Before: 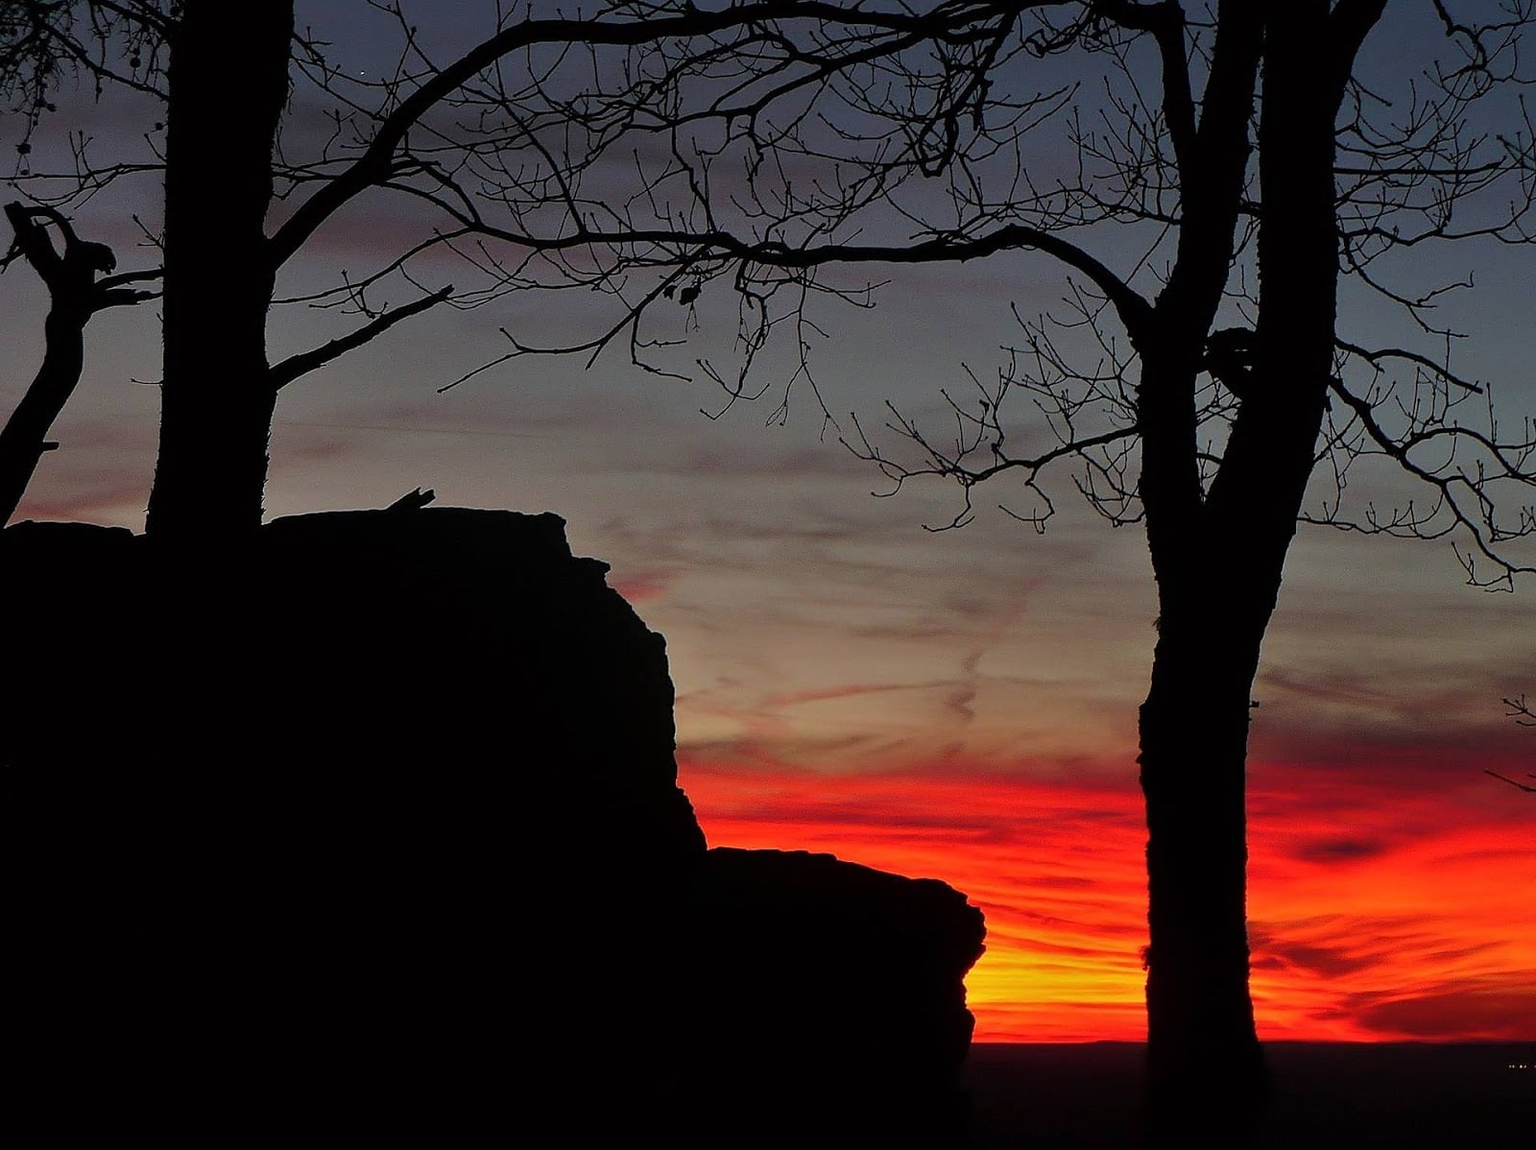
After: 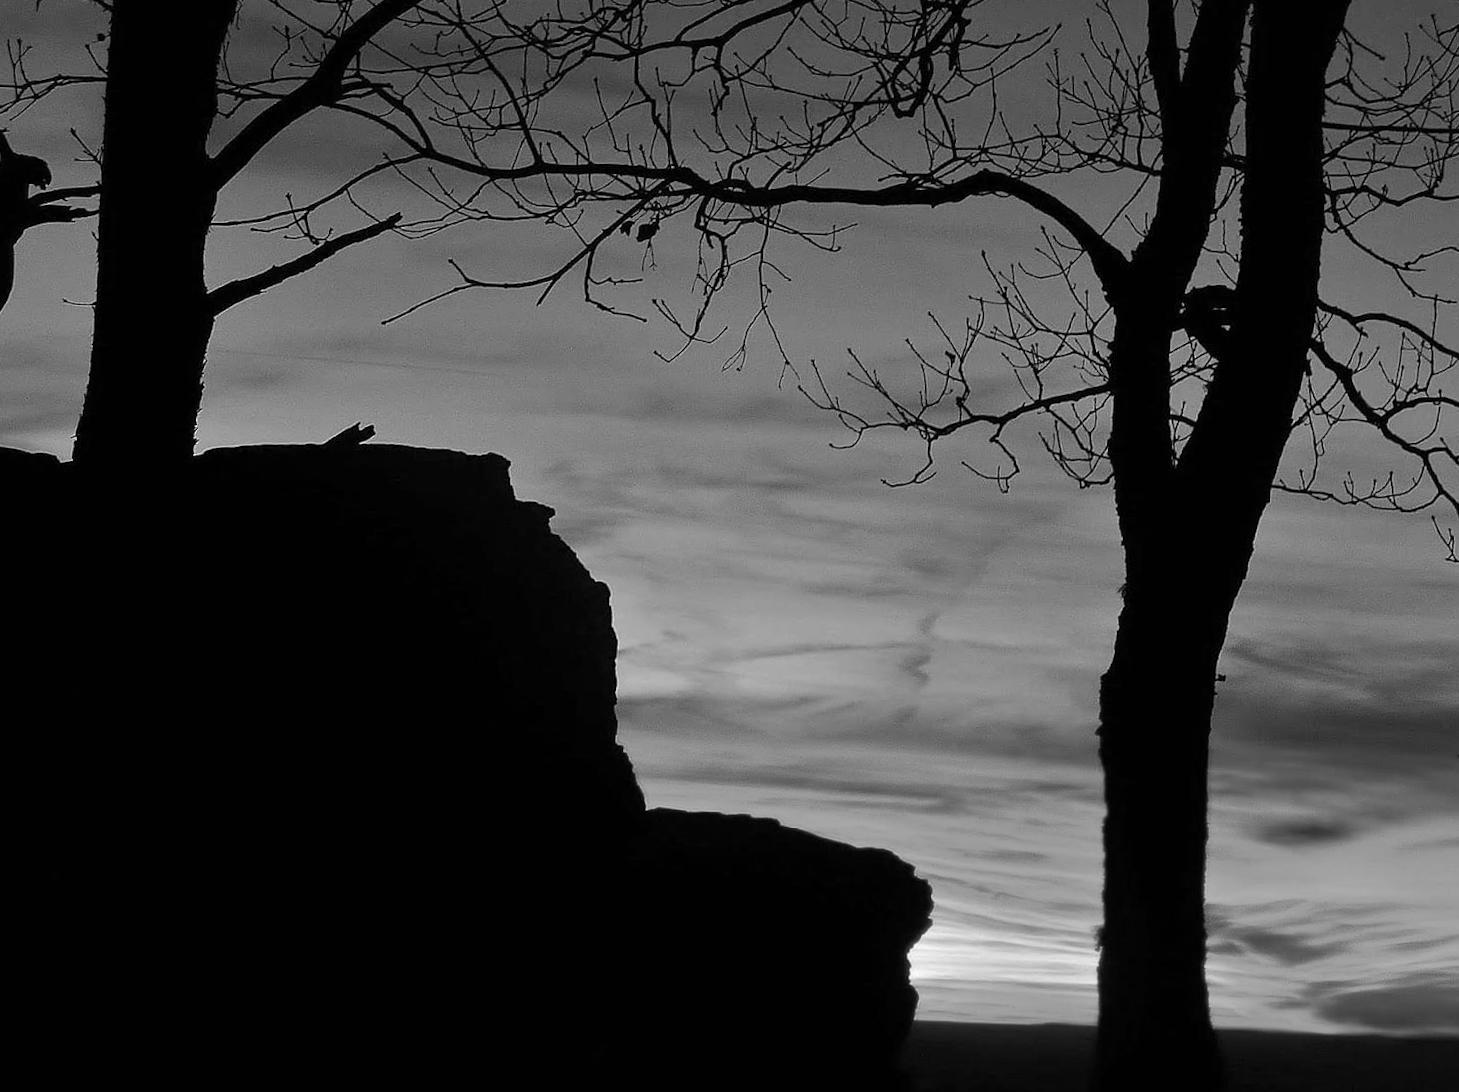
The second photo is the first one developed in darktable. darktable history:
monochrome: on, module defaults
crop and rotate: angle -1.96°, left 3.097%, top 4.154%, right 1.586%, bottom 0.529%
exposure: exposure 0.648 EV, compensate highlight preservation false
